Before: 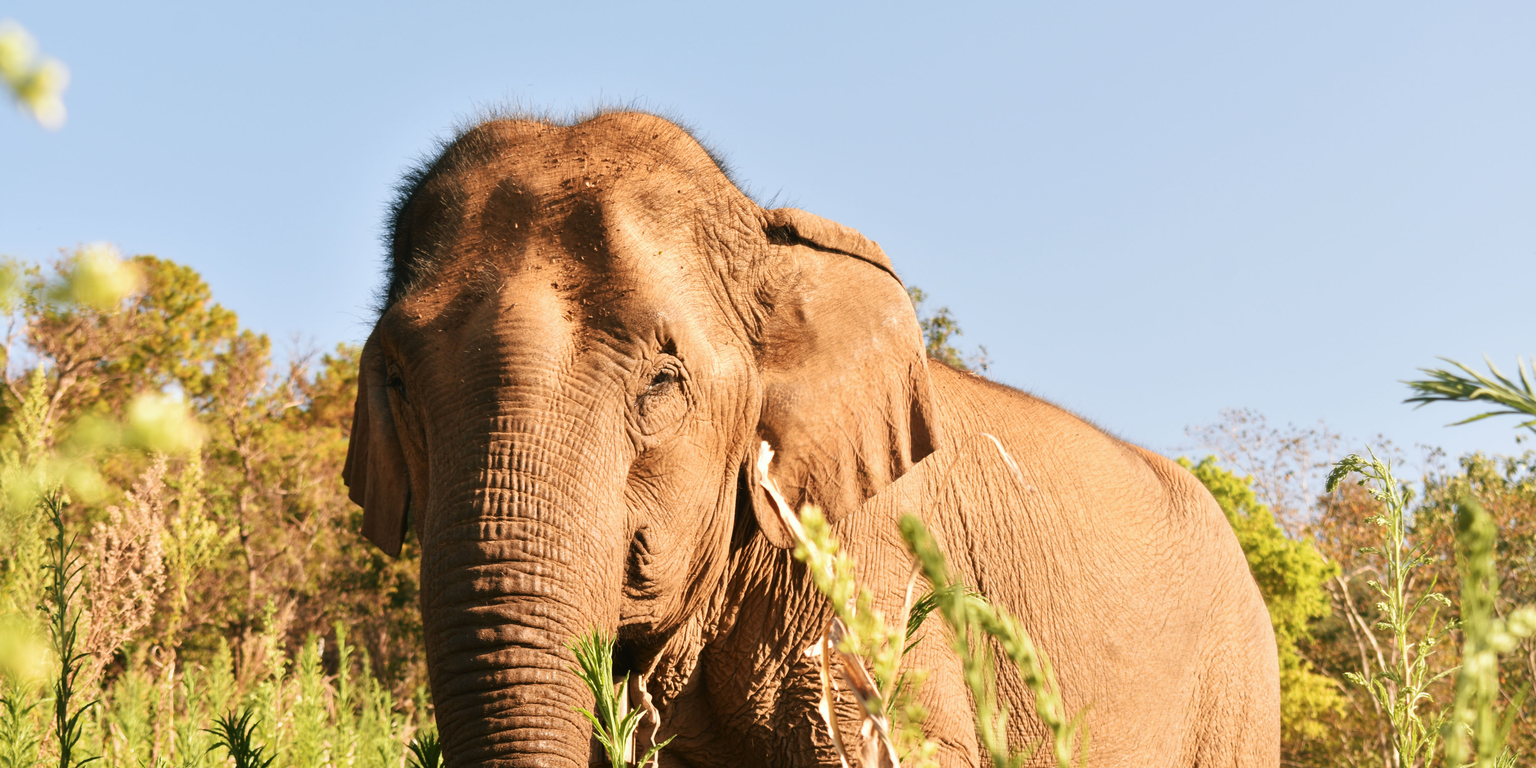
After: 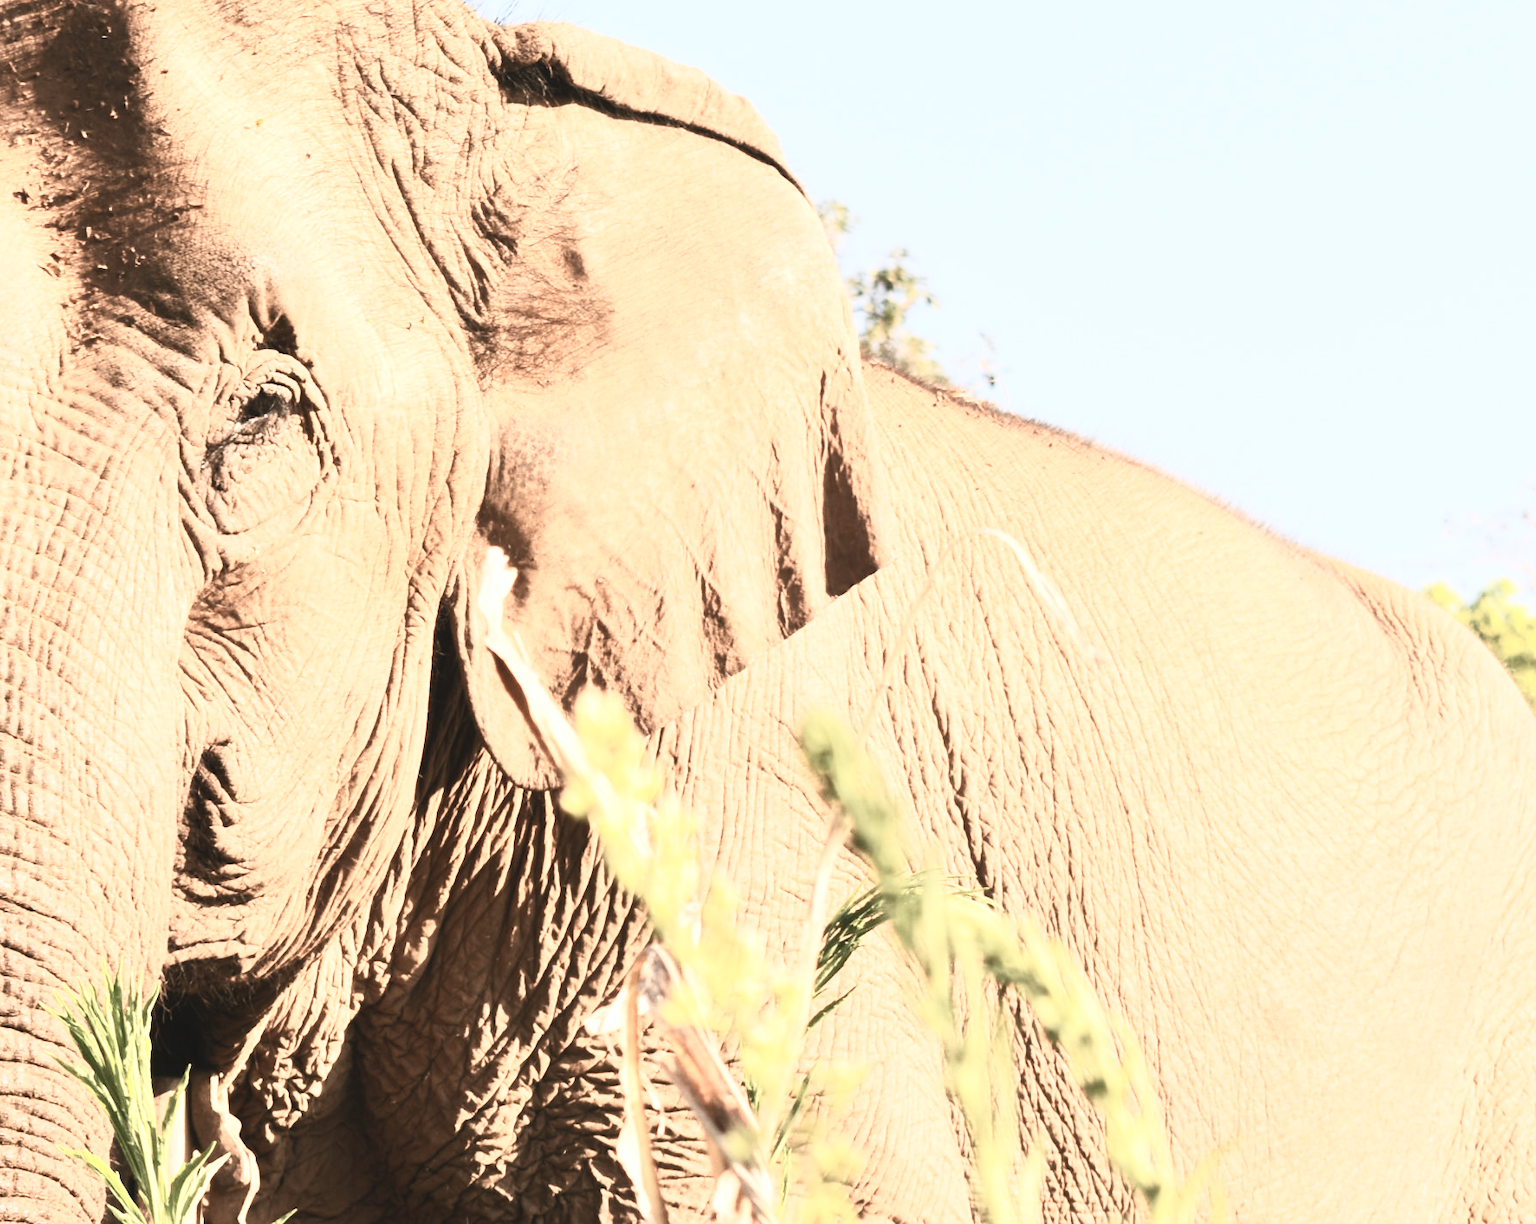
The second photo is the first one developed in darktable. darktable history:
contrast brightness saturation: contrast 0.555, brightness 0.578, saturation -0.333
crop: left 35.523%, top 25.871%, right 20.146%, bottom 3.438%
